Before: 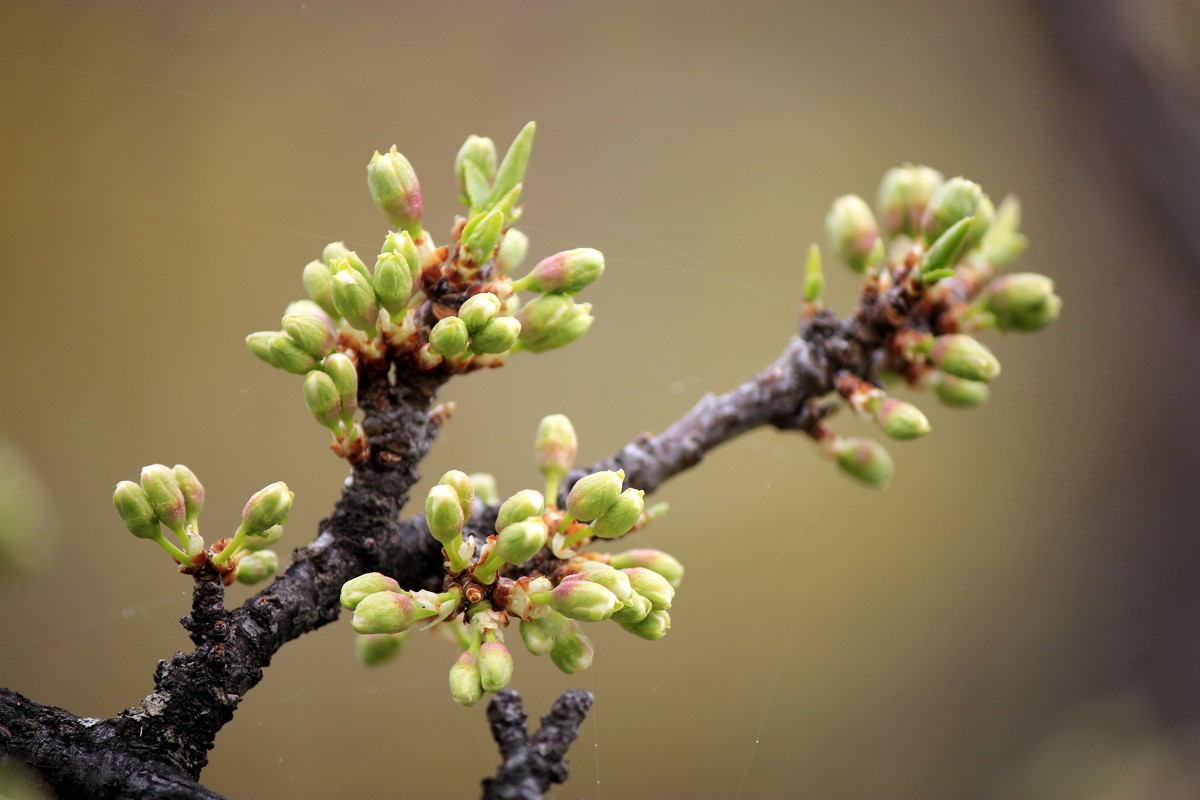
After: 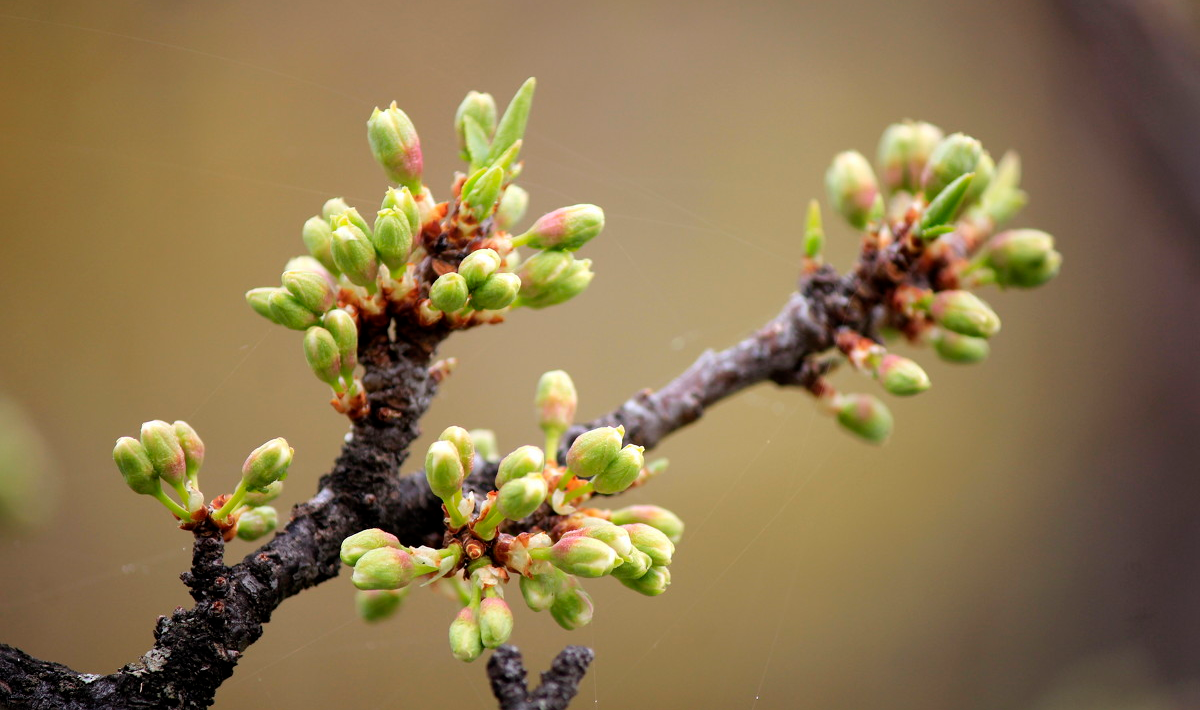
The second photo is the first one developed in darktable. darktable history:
crop and rotate: top 5.609%, bottom 5.609%
white balance: emerald 1
